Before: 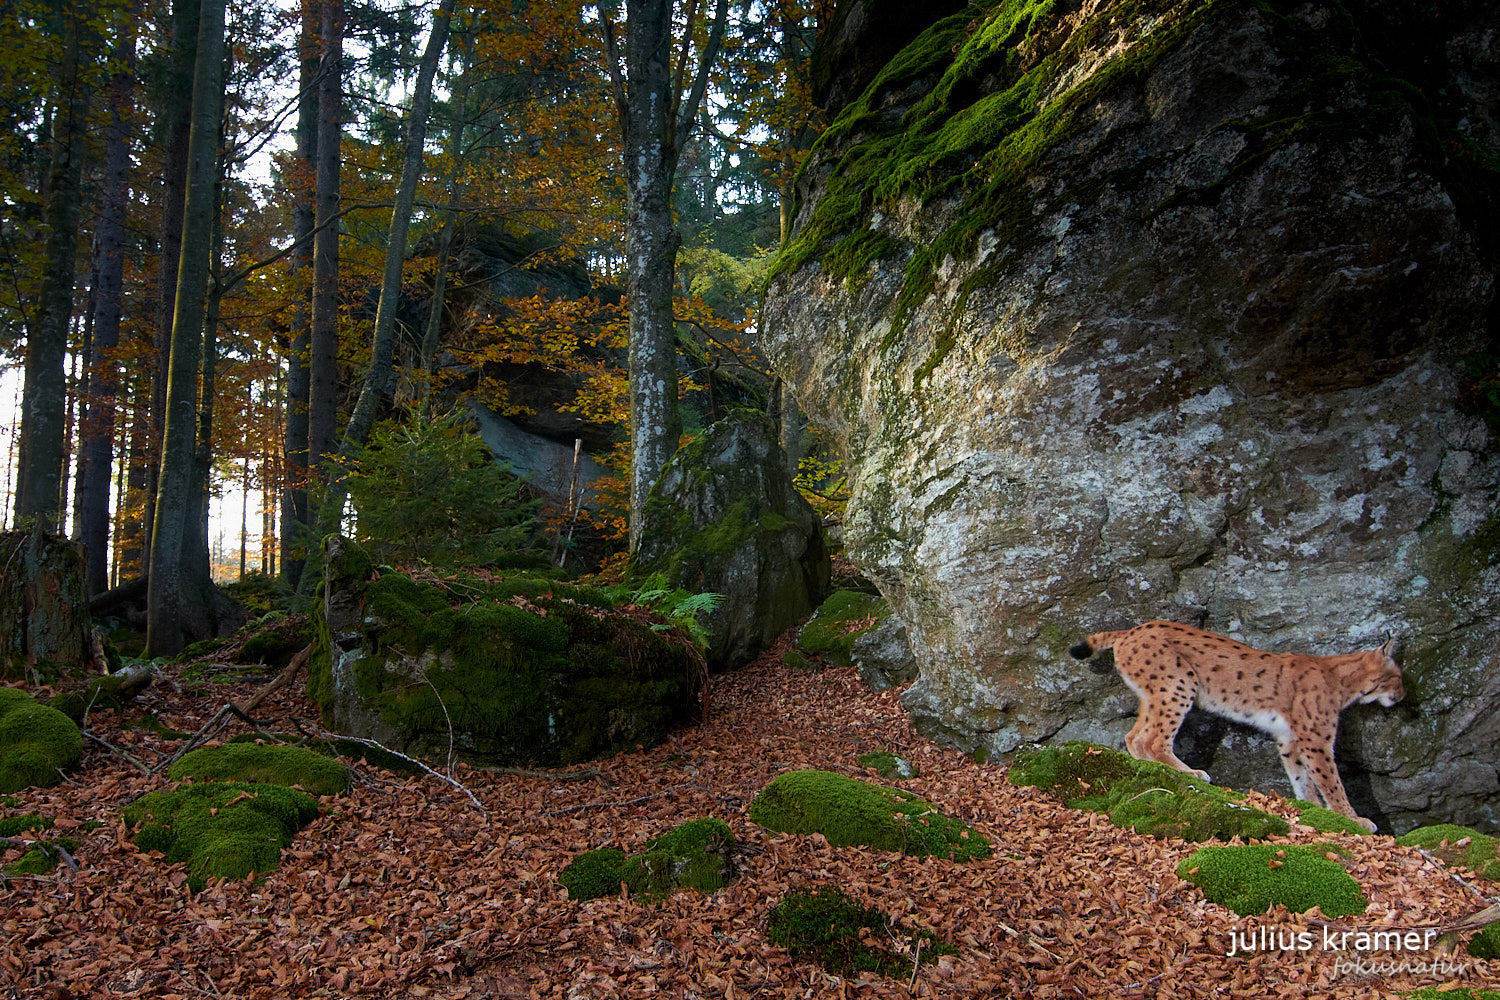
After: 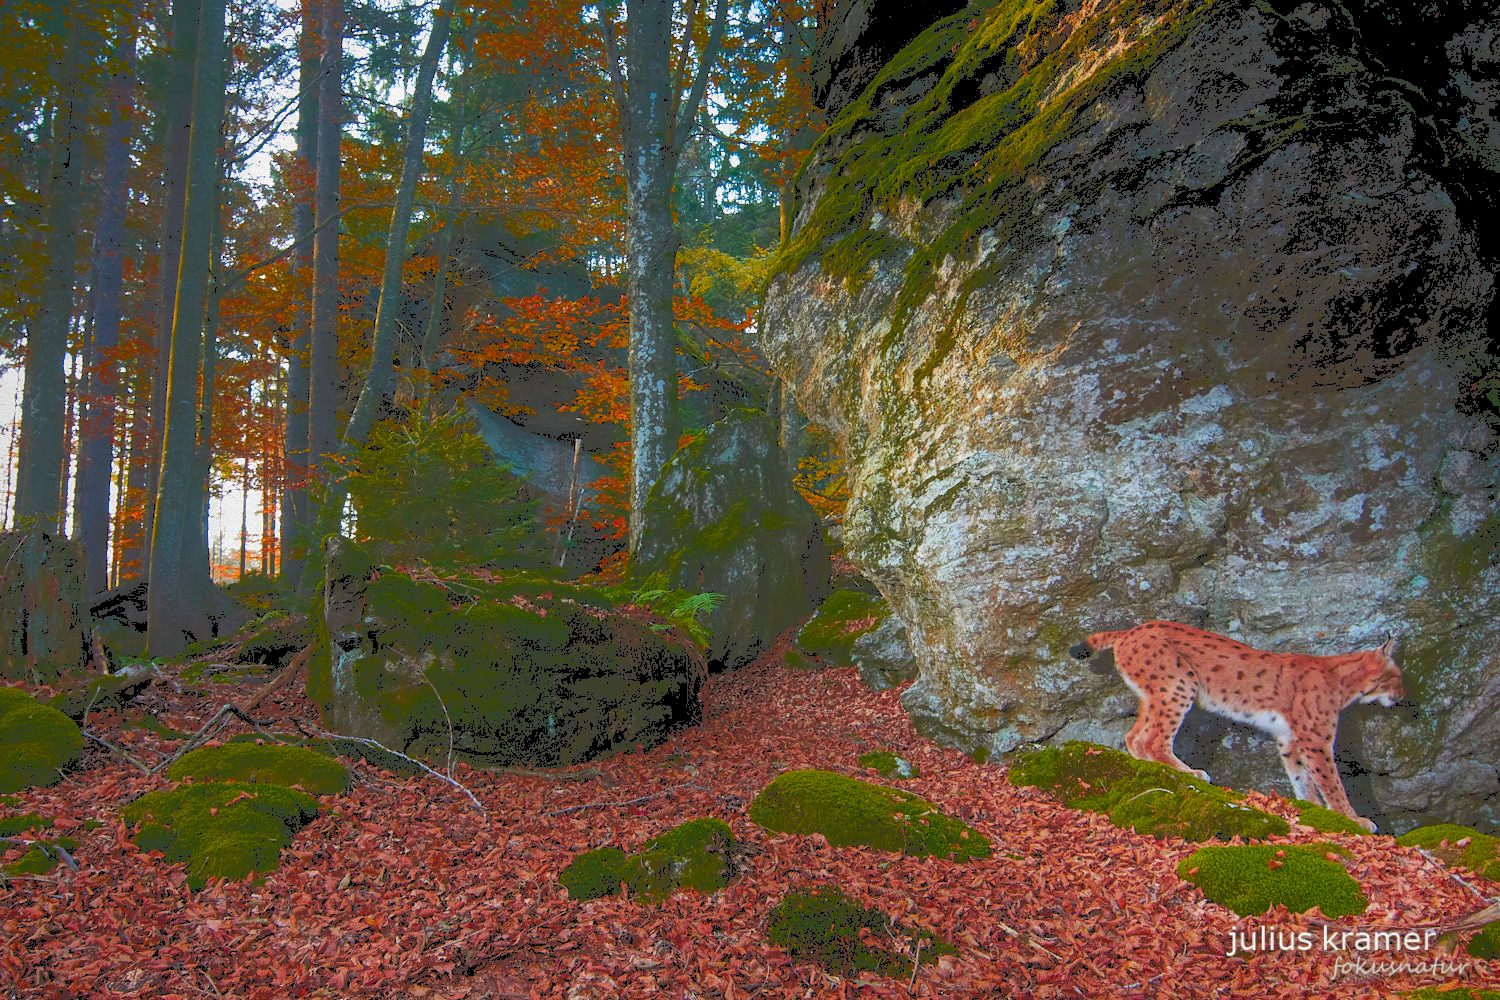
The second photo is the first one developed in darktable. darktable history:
tone curve: curves: ch0 [(0, 0) (0.003, 0.278) (0.011, 0.282) (0.025, 0.282) (0.044, 0.29) (0.069, 0.295) (0.1, 0.306) (0.136, 0.316) (0.177, 0.33) (0.224, 0.358) (0.277, 0.403) (0.335, 0.451) (0.399, 0.505) (0.468, 0.558) (0.543, 0.611) (0.623, 0.679) (0.709, 0.751) (0.801, 0.815) (0.898, 0.863) (1, 1)], color space Lab, independent channels, preserve colors none
vignetting: brightness -0.234, saturation 0.151
exposure: black level correction 0.002, exposure -0.1 EV, compensate highlight preservation false
color zones: curves: ch0 [(0.473, 0.374) (0.742, 0.784)]; ch1 [(0.354, 0.737) (0.742, 0.705)]; ch2 [(0.318, 0.421) (0.758, 0.532)]
local contrast: on, module defaults
